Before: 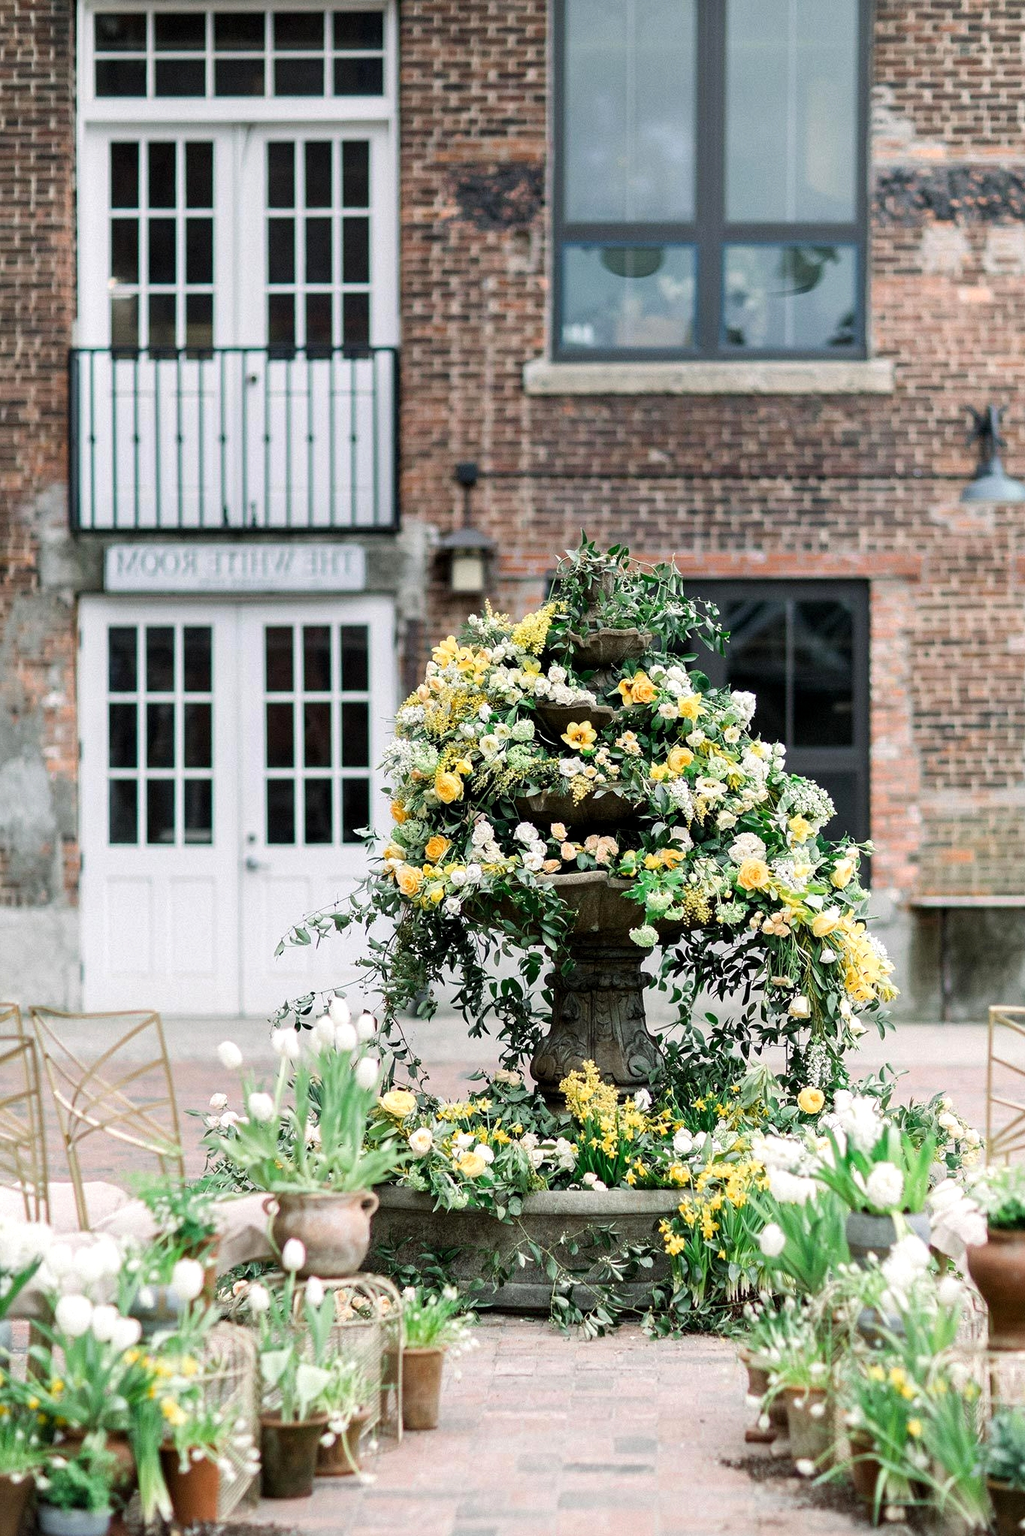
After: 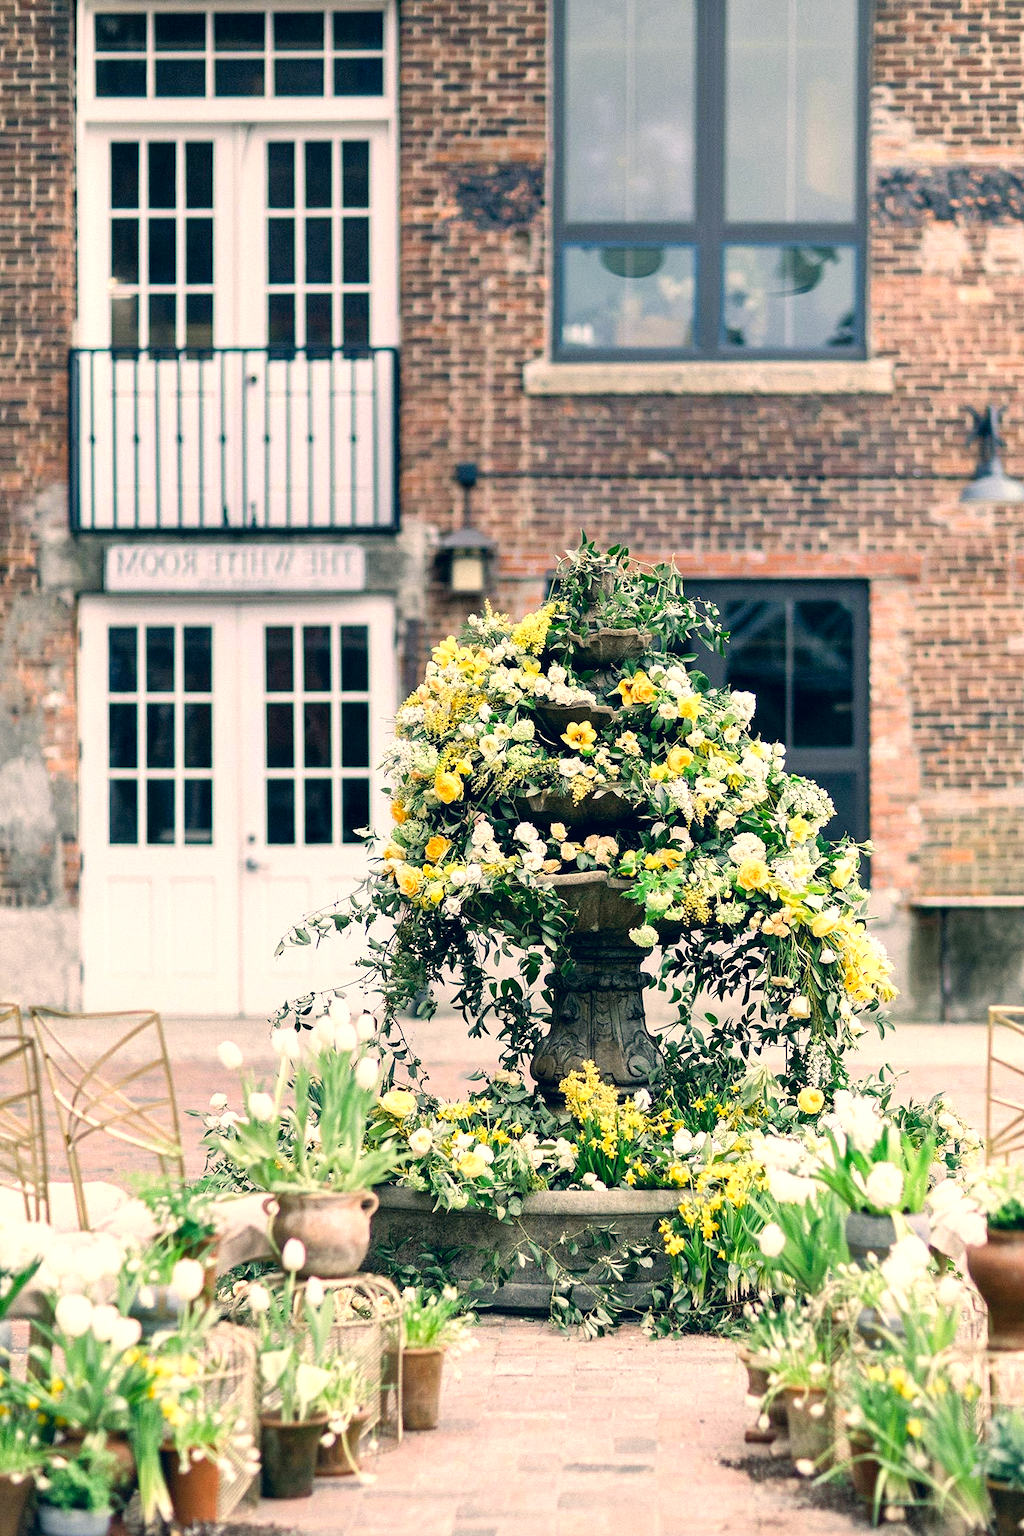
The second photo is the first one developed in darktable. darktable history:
rotate and perspective: automatic cropping original format, crop left 0, crop top 0
levels: levels [0, 0.435, 0.917]
color correction: highlights a* 10.32, highlights b* 14.66, shadows a* -9.59, shadows b* -15.02
shadows and highlights: shadows 20.91, highlights -35.45, soften with gaussian
